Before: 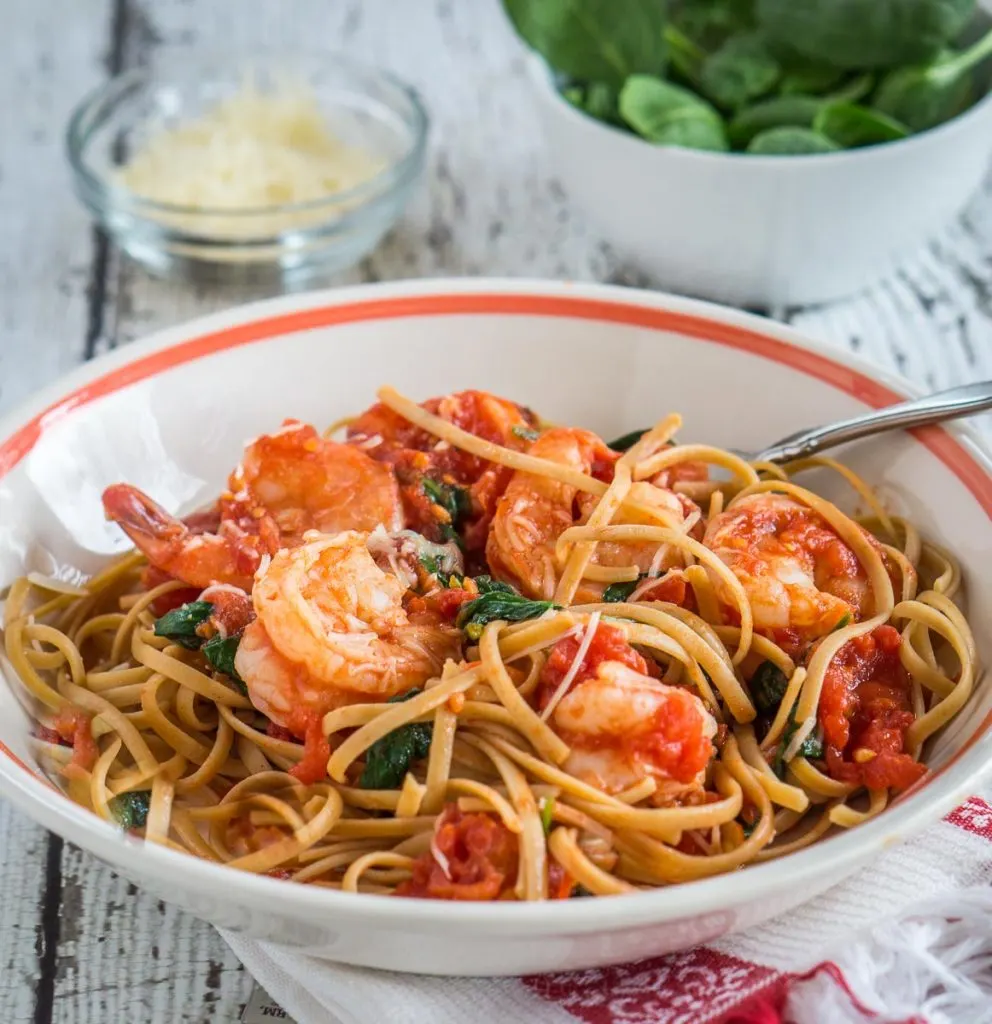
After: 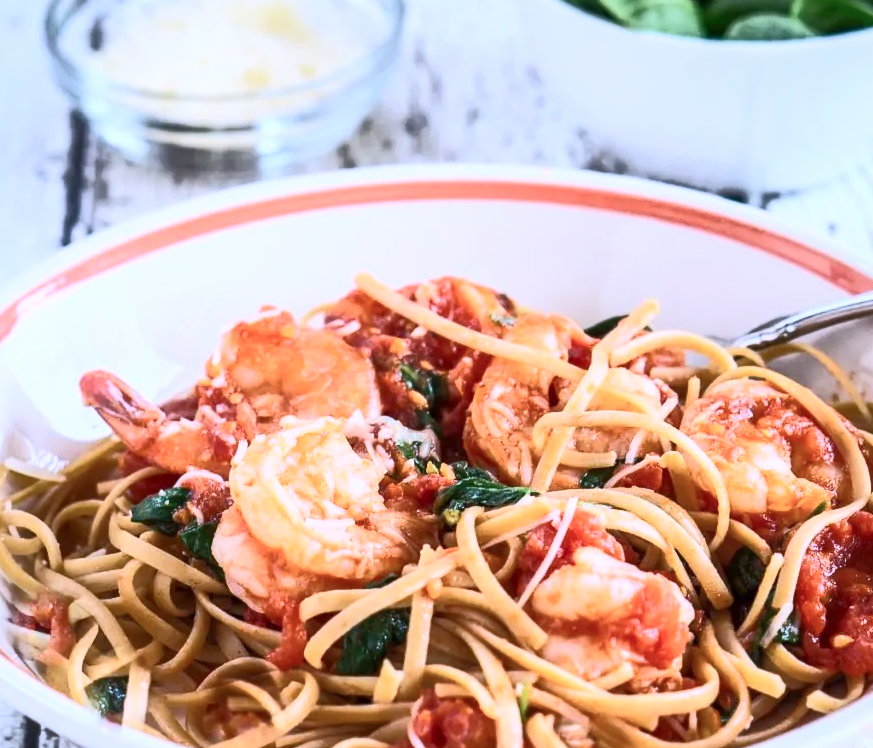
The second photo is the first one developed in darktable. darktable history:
tone curve: curves: ch0 [(0, 0) (0.003, 0.003) (0.011, 0.008) (0.025, 0.018) (0.044, 0.04) (0.069, 0.062) (0.1, 0.09) (0.136, 0.121) (0.177, 0.158) (0.224, 0.197) (0.277, 0.255) (0.335, 0.314) (0.399, 0.391) (0.468, 0.496) (0.543, 0.683) (0.623, 0.801) (0.709, 0.883) (0.801, 0.94) (0.898, 0.984) (1, 1)], color space Lab, independent channels, preserve colors none
crop and rotate: left 2.409%, top 11.208%, right 9.548%, bottom 15.653%
color calibration: illuminant as shot in camera, x 0.379, y 0.396, temperature 4135.85 K
